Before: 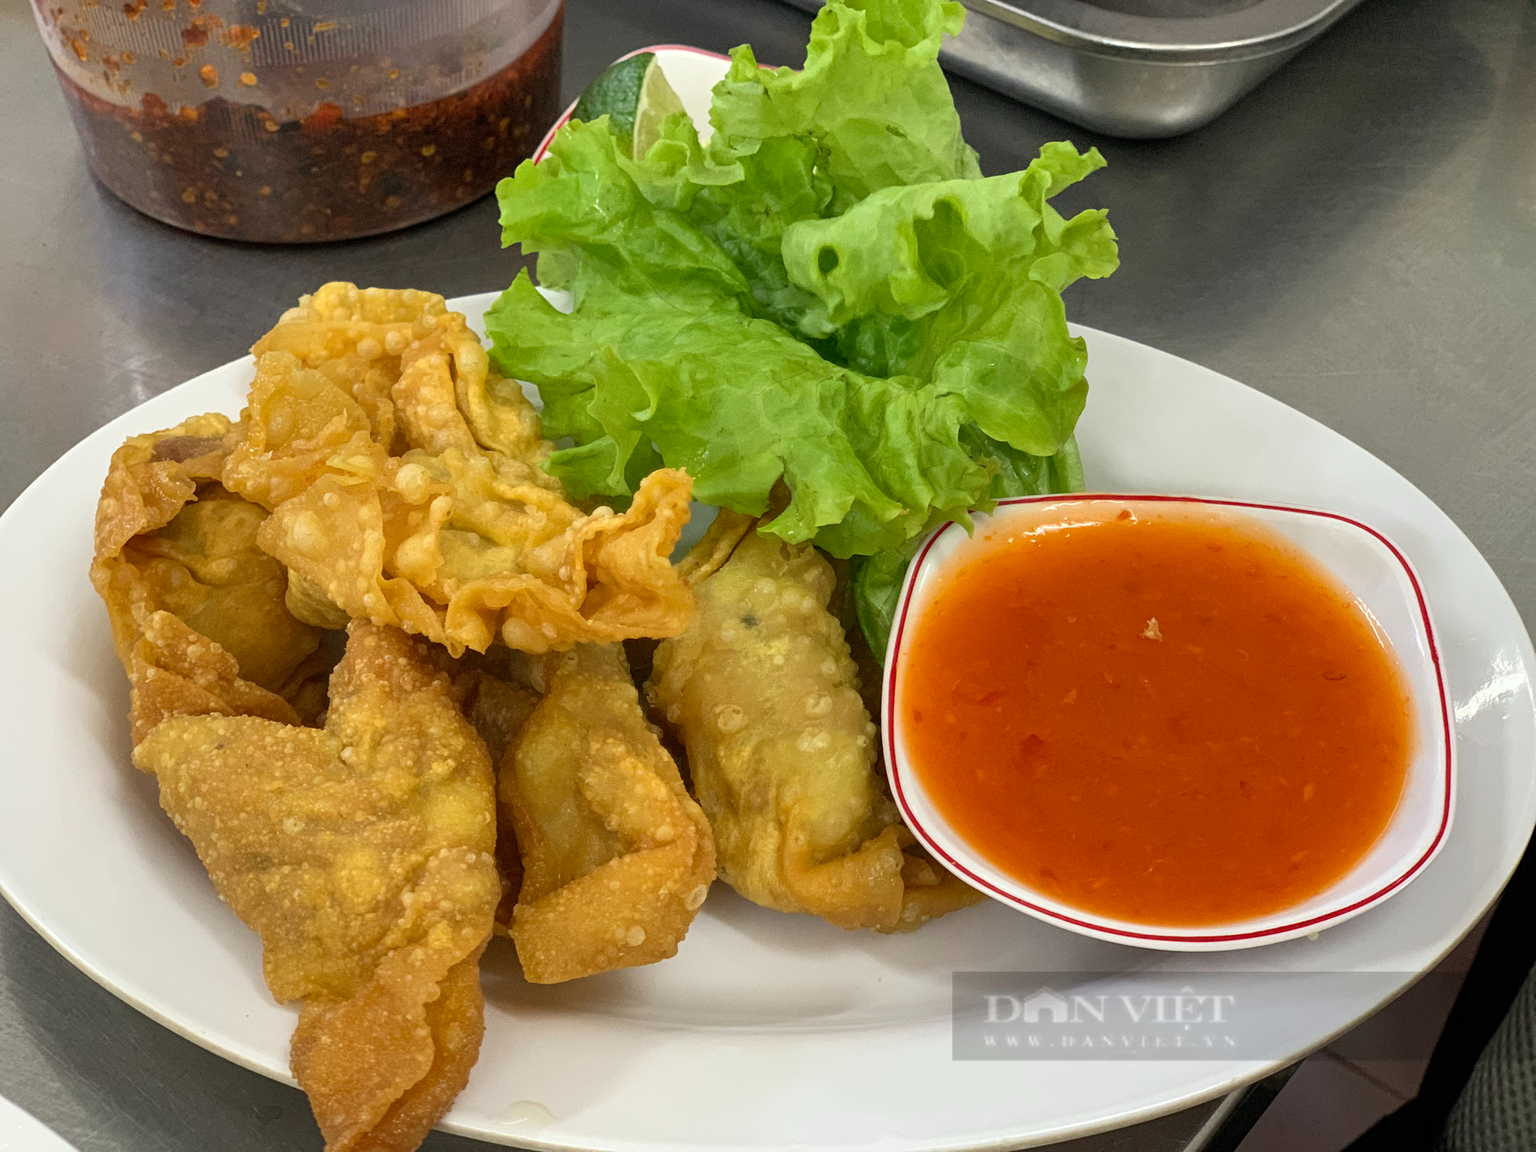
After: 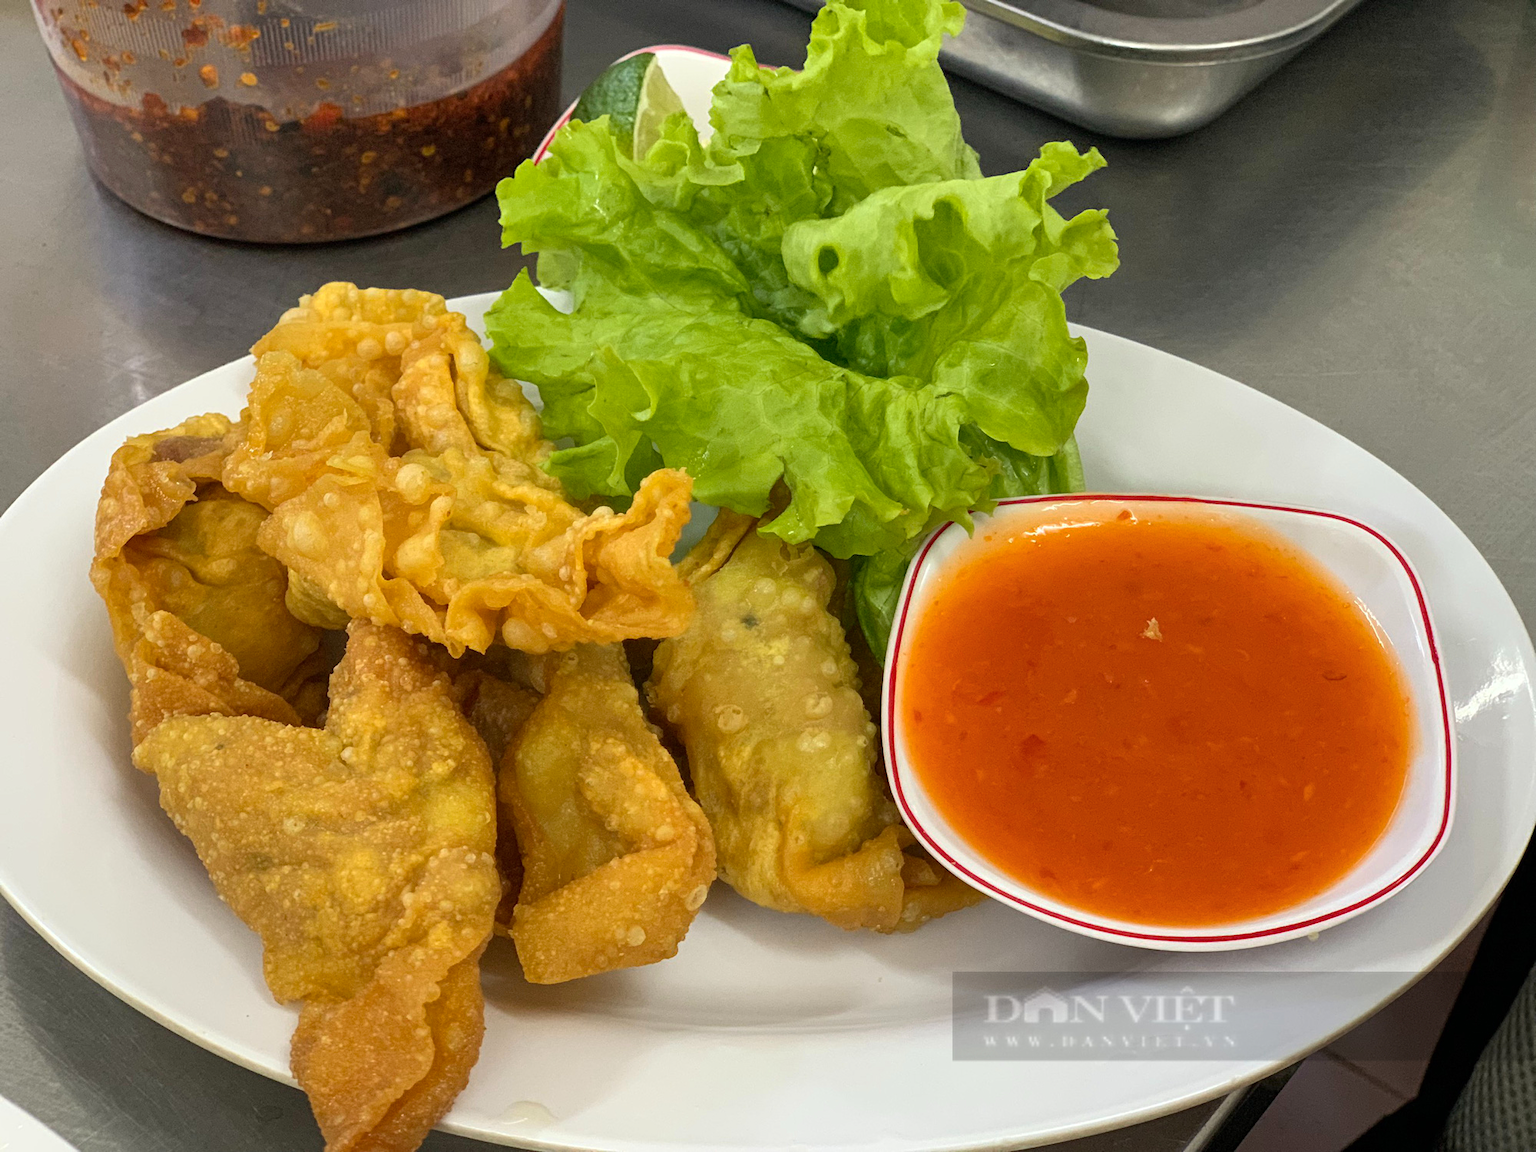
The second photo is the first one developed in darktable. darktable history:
color zones: curves: ch0 [(0, 0.5) (0.125, 0.4) (0.25, 0.5) (0.375, 0.4) (0.5, 0.4) (0.625, 0.6) (0.75, 0.6) (0.875, 0.5)]; ch1 [(0, 0.35) (0.125, 0.45) (0.25, 0.35) (0.375, 0.35) (0.5, 0.35) (0.625, 0.35) (0.75, 0.45) (0.875, 0.35)]; ch2 [(0, 0.6) (0.125, 0.5) (0.25, 0.5) (0.375, 0.6) (0.5, 0.6) (0.625, 0.5) (0.75, 0.5) (0.875, 0.5)], mix -132.38%
